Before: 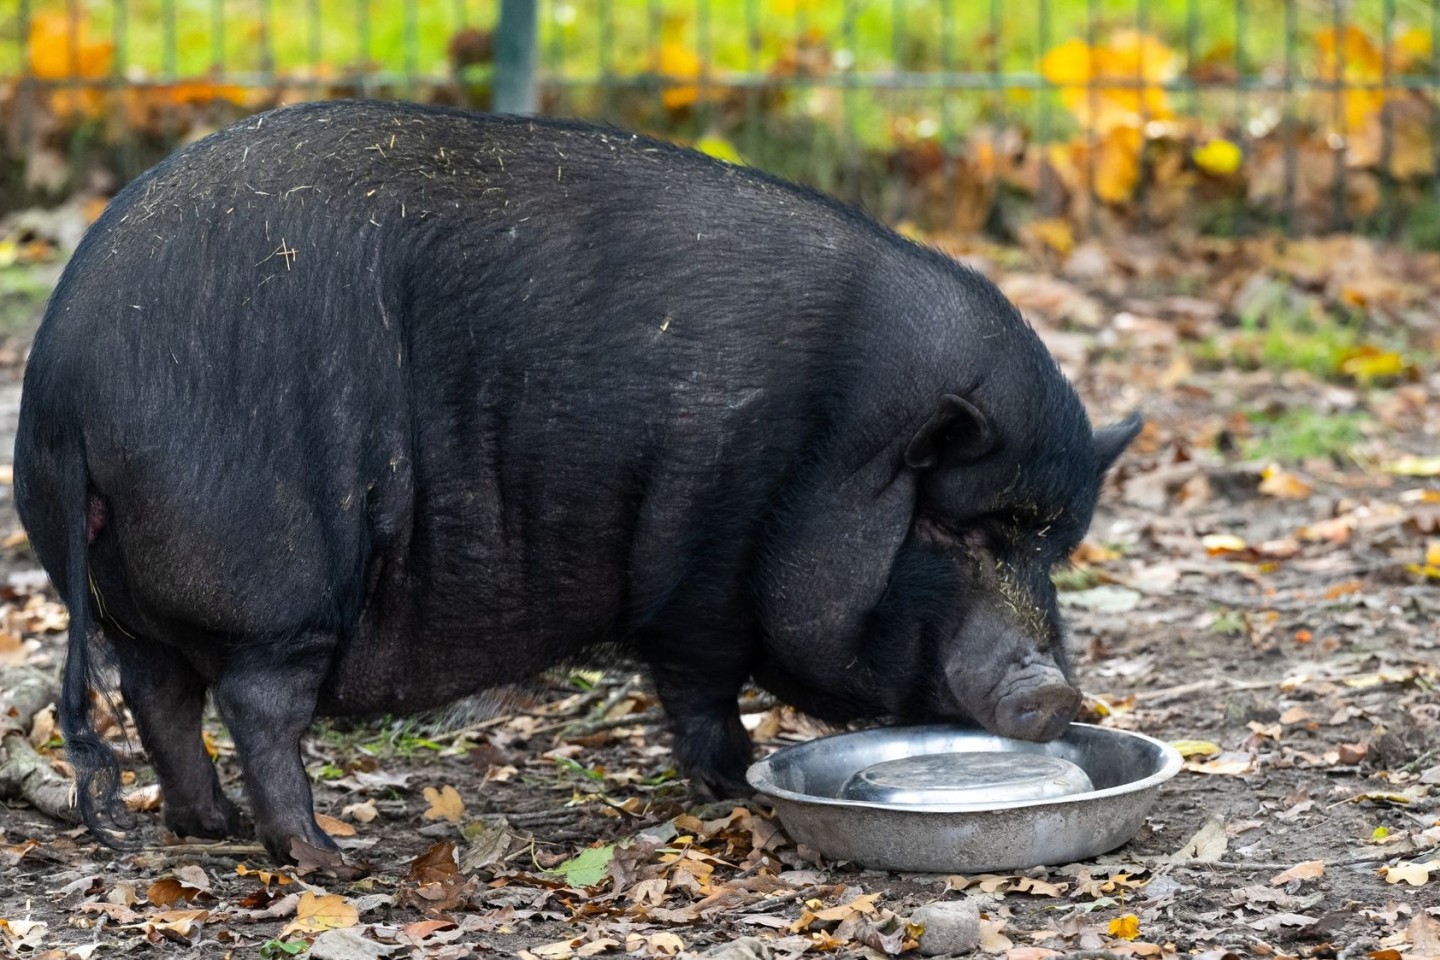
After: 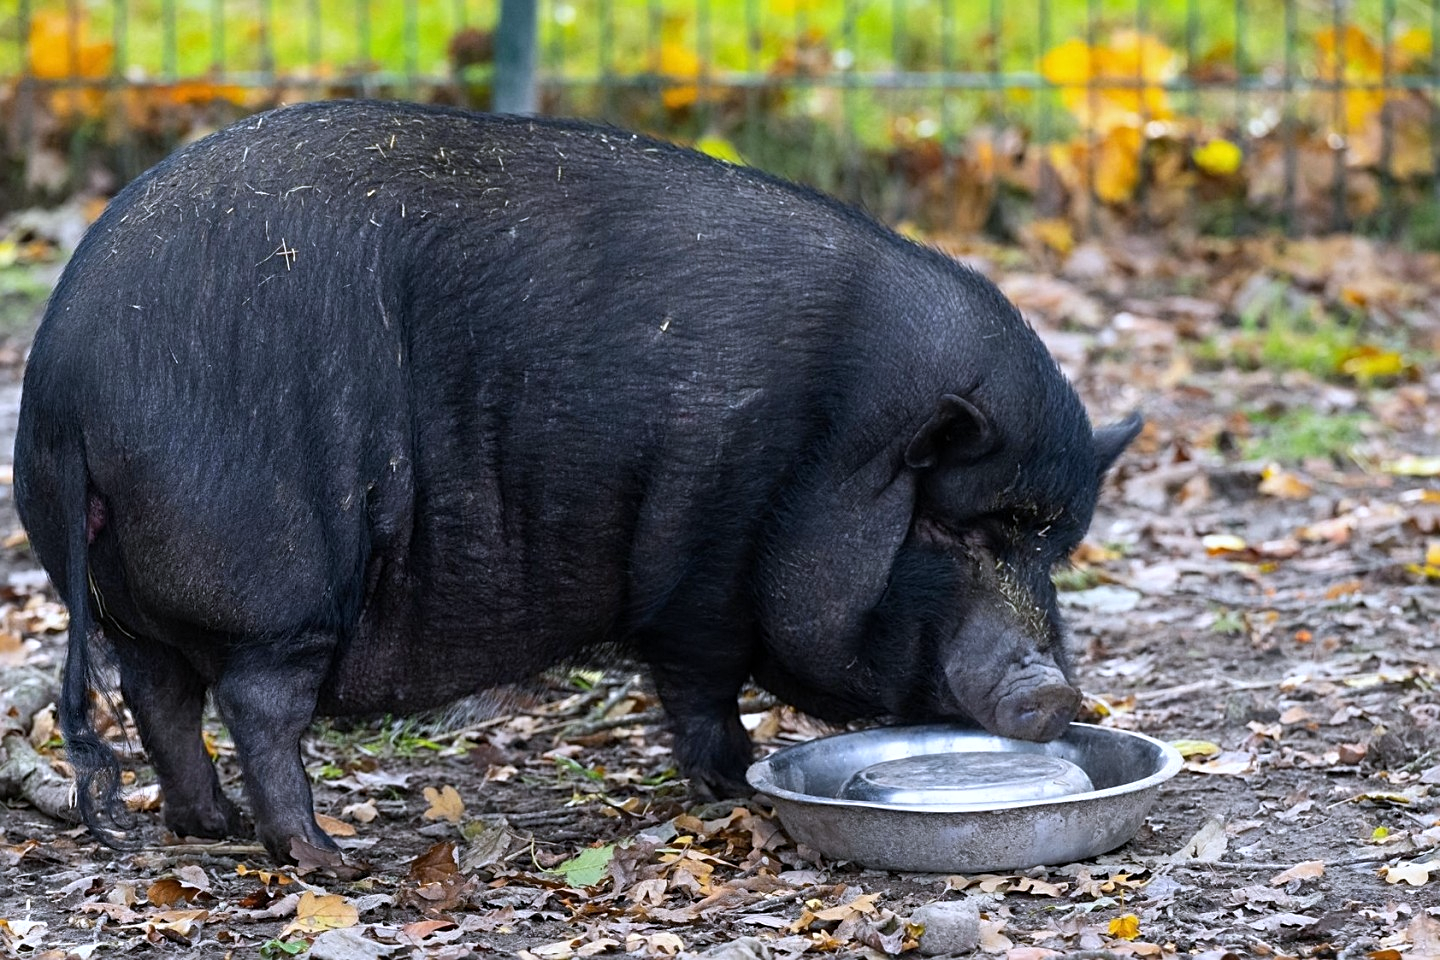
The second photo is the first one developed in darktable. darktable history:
white balance: red 0.967, blue 1.119, emerald 0.756
sharpen: radius 2.167, amount 0.381, threshold 0
color balance rgb: global vibrance 1%, saturation formula JzAzBz (2021)
